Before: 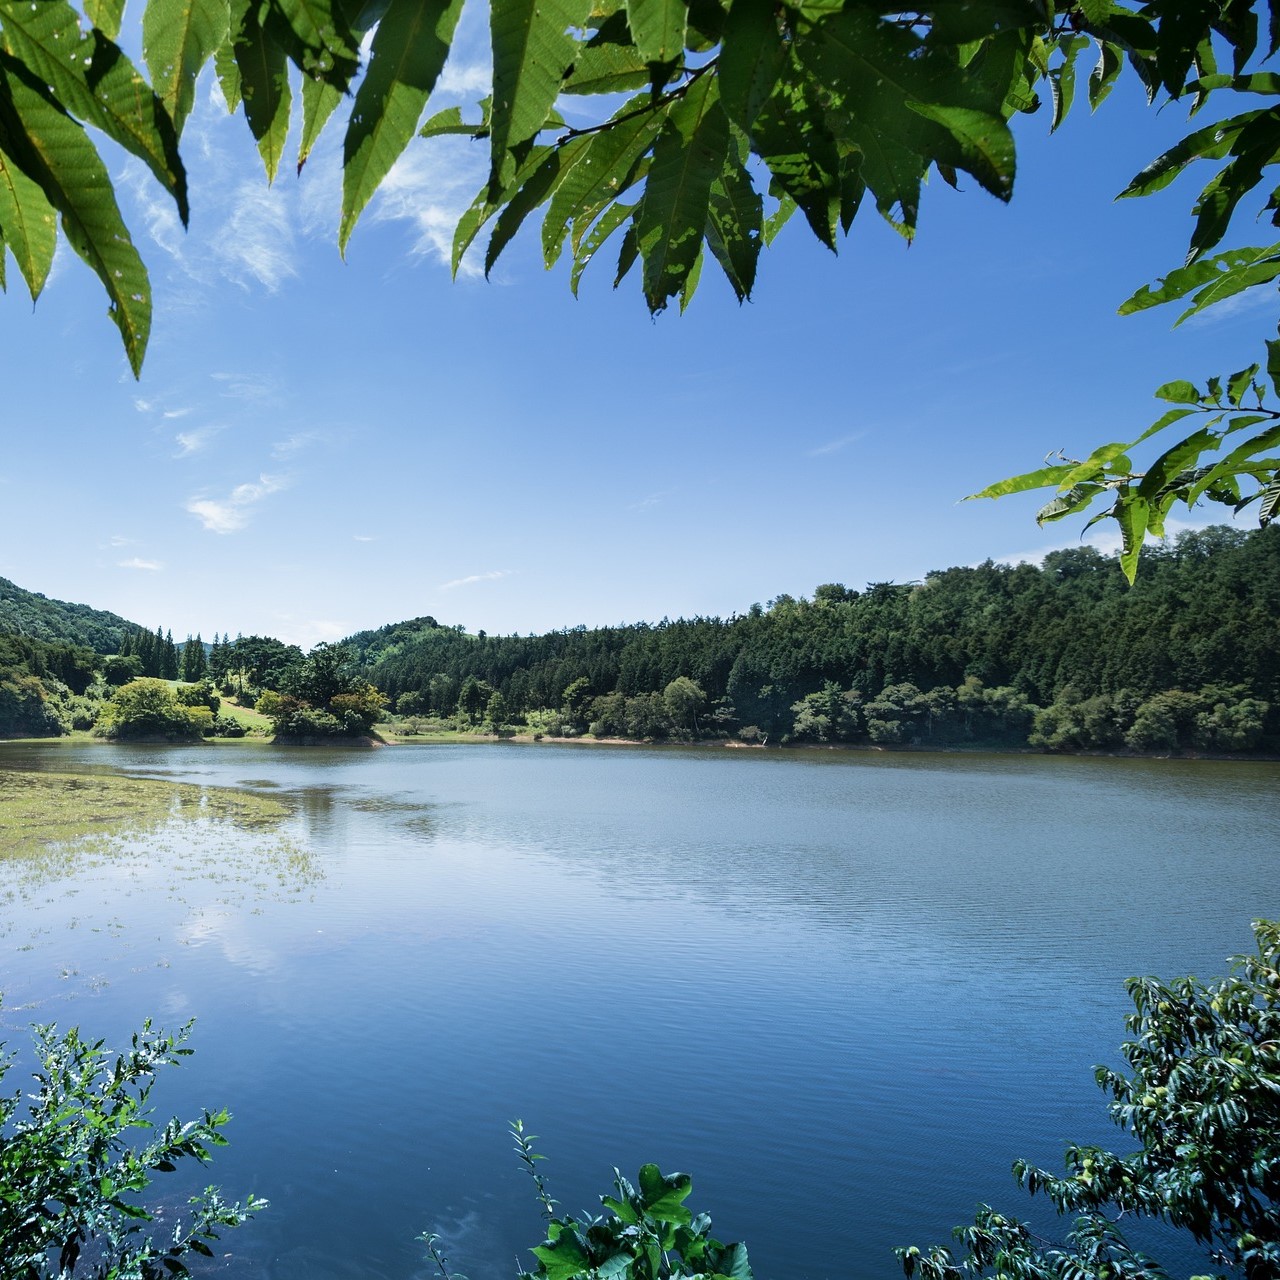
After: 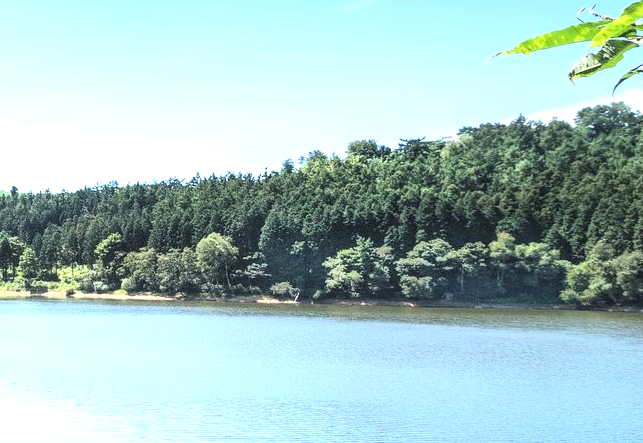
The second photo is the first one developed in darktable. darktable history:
crop: left 36.607%, top 34.735%, right 13.146%, bottom 30.611%
exposure: black level correction 0, exposure 0.5 EV, compensate highlight preservation false
local contrast: on, module defaults
contrast brightness saturation: contrast 0.1, brightness 0.3, saturation 0.14
tone equalizer: -8 EV -0.75 EV, -7 EV -0.7 EV, -6 EV -0.6 EV, -5 EV -0.4 EV, -3 EV 0.4 EV, -2 EV 0.6 EV, -1 EV 0.7 EV, +0 EV 0.75 EV, edges refinement/feathering 500, mask exposure compensation -1.57 EV, preserve details no
